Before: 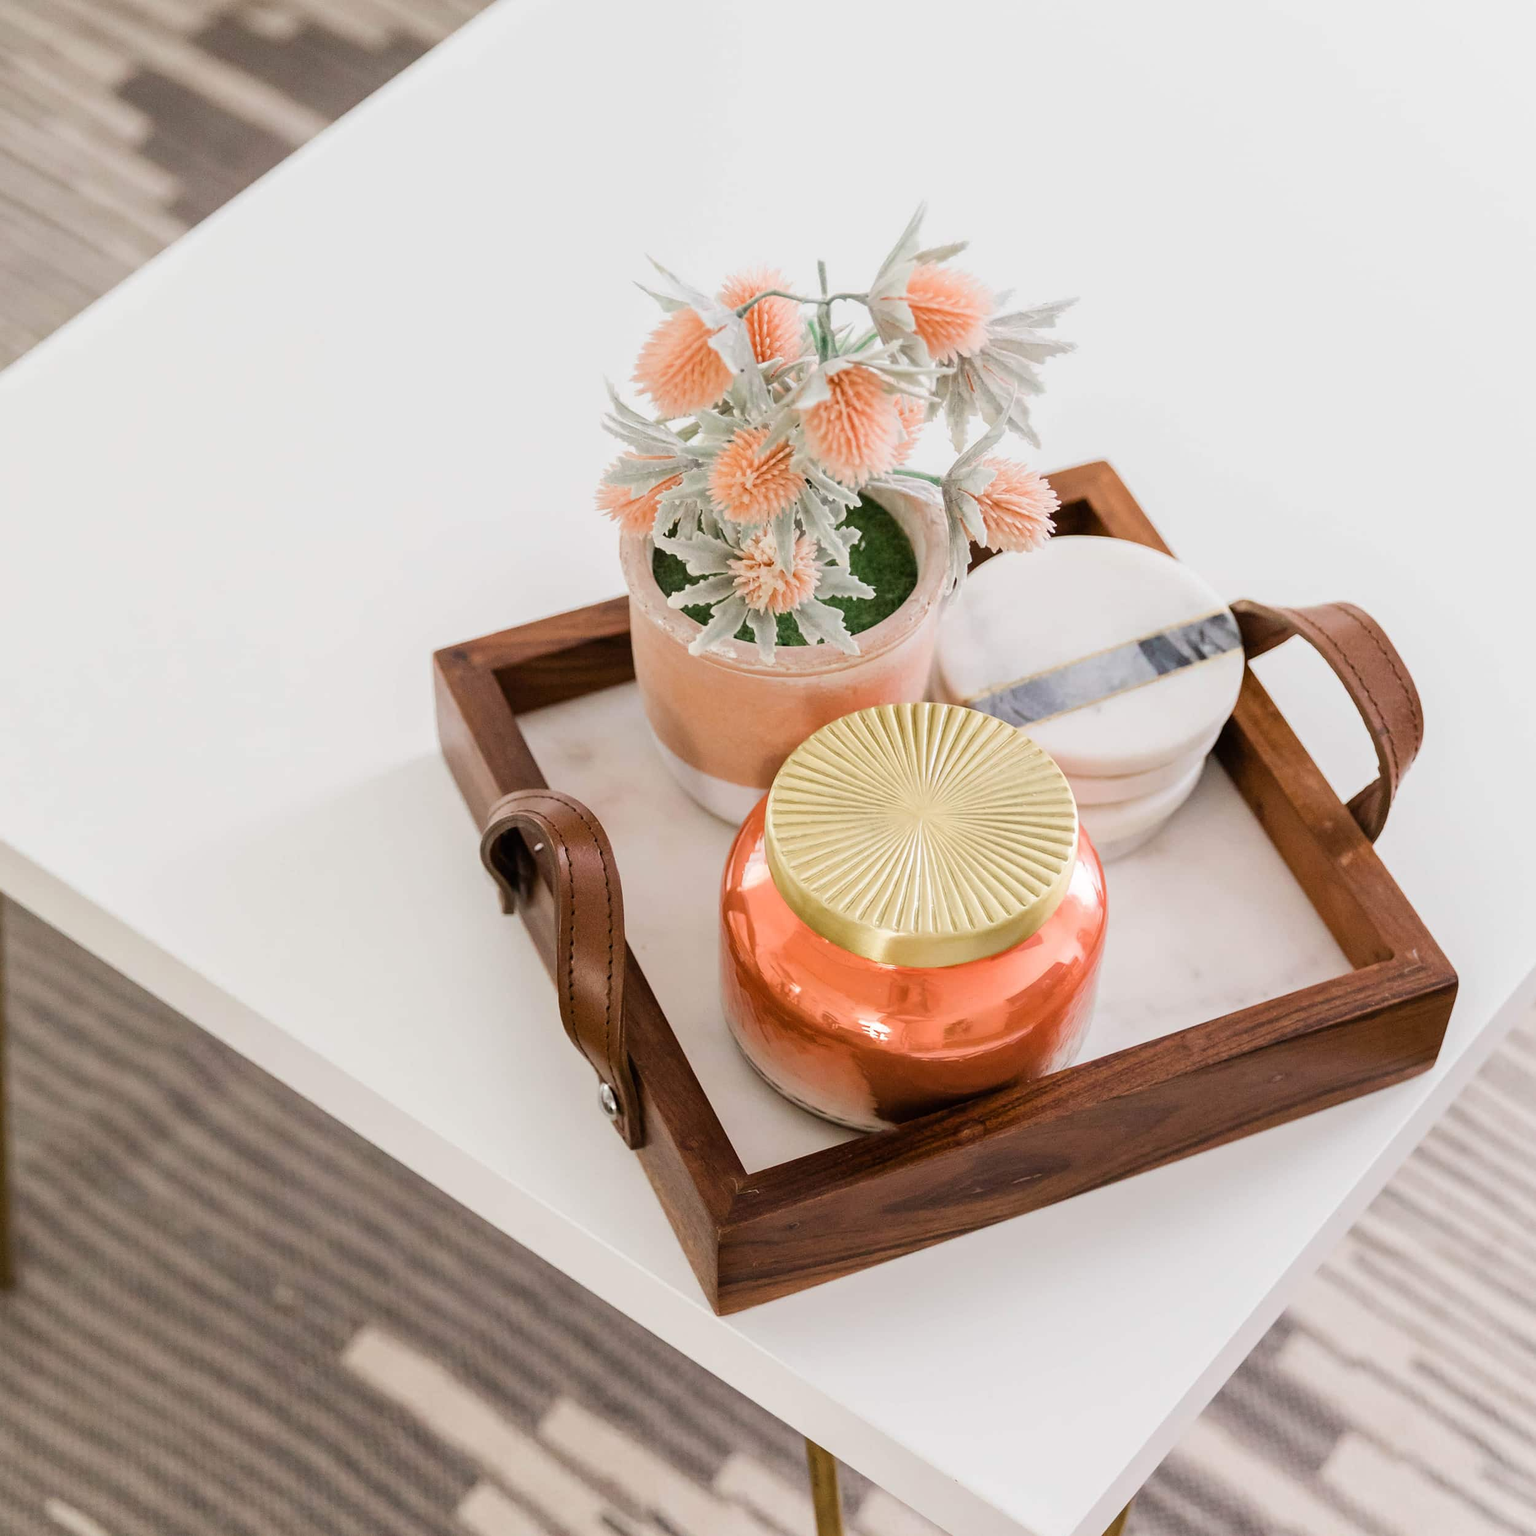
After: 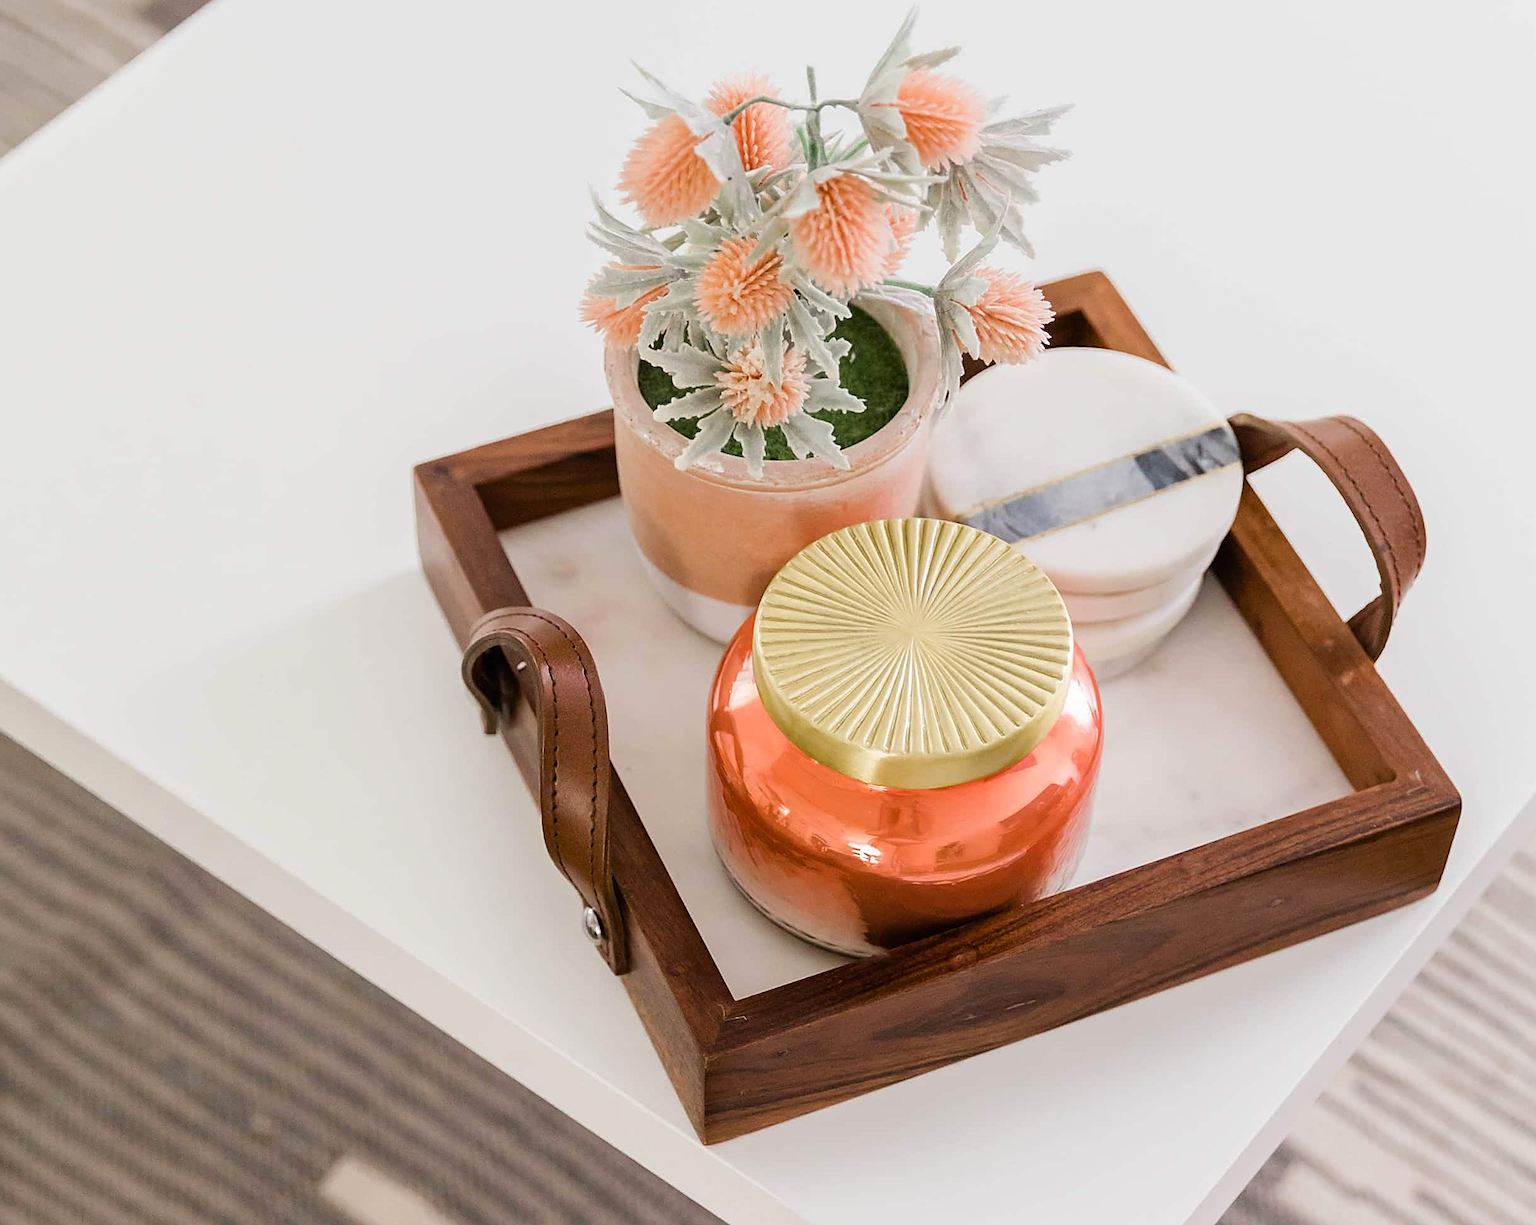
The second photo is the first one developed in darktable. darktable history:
crop and rotate: left 1.925%, top 12.804%, right 0.26%, bottom 9.172%
color zones: curves: ch0 [(0.254, 0.492) (0.724, 0.62)]; ch1 [(0.25, 0.528) (0.719, 0.796)]; ch2 [(0, 0.472) (0.25, 0.5) (0.73, 0.184)]
sharpen: on, module defaults
